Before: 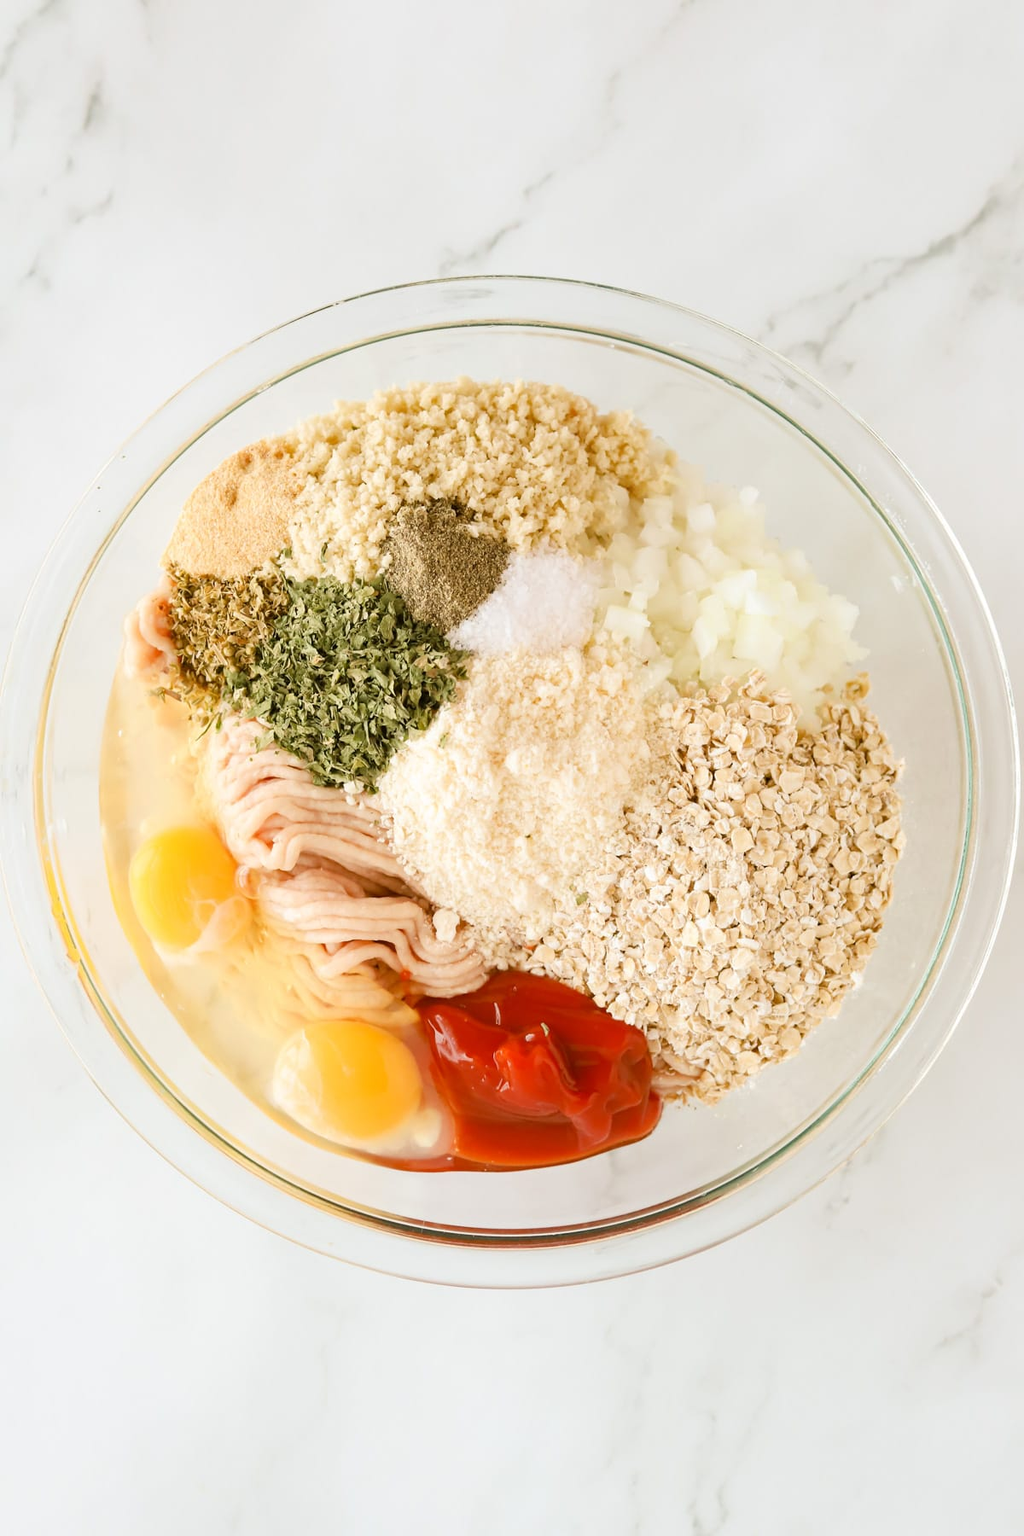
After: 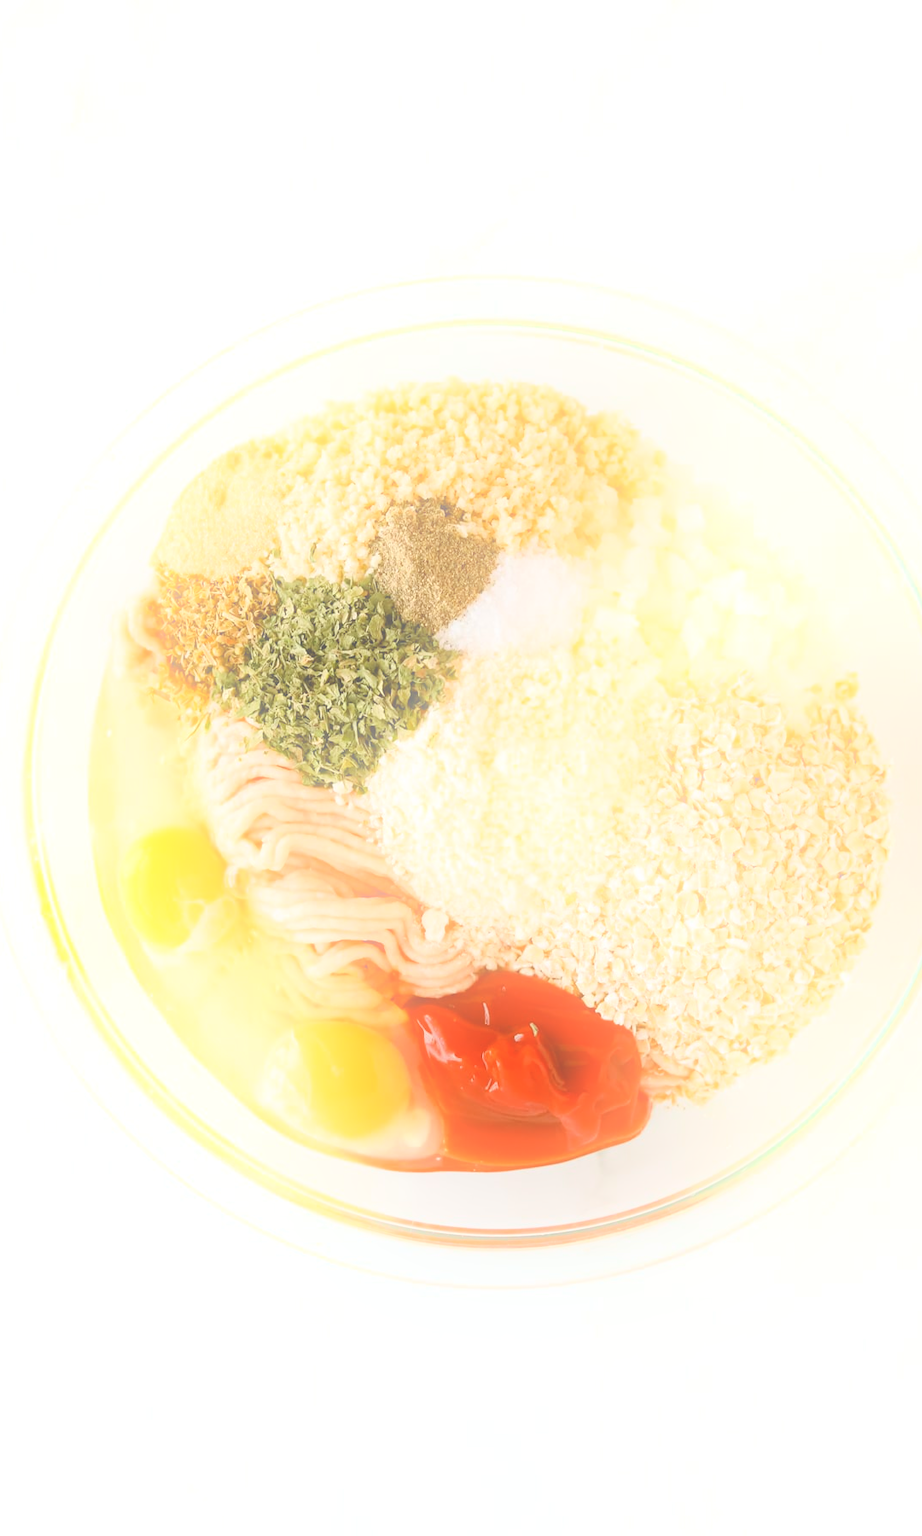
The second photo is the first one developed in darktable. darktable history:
crop and rotate: left 1.088%, right 8.807%
bloom: on, module defaults
